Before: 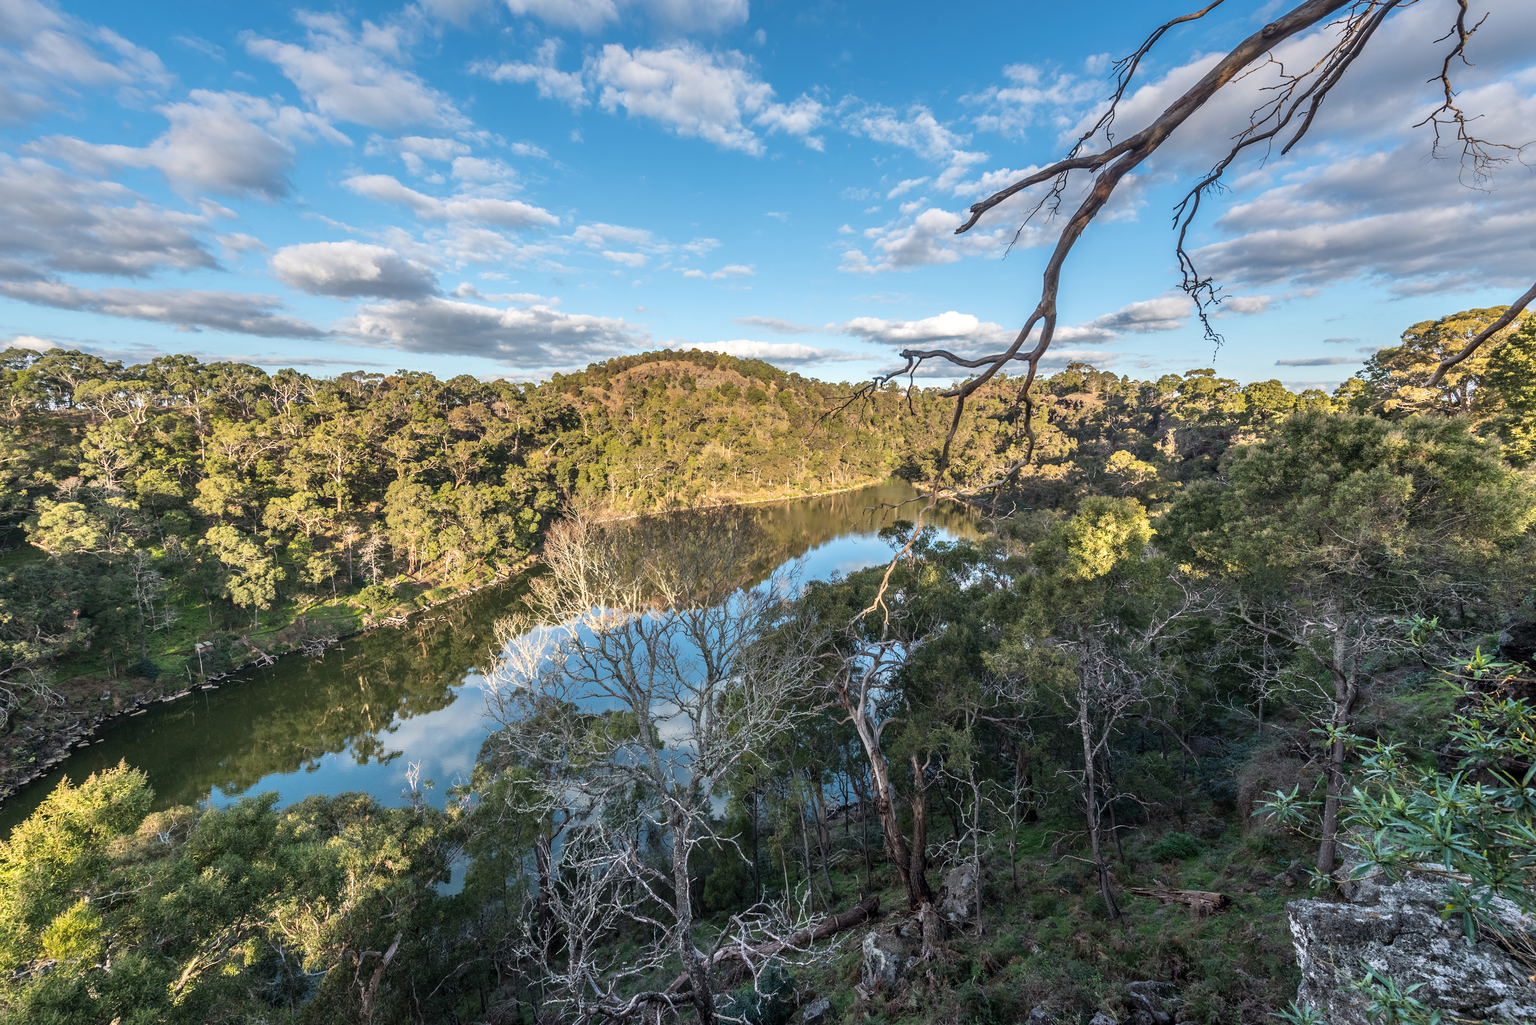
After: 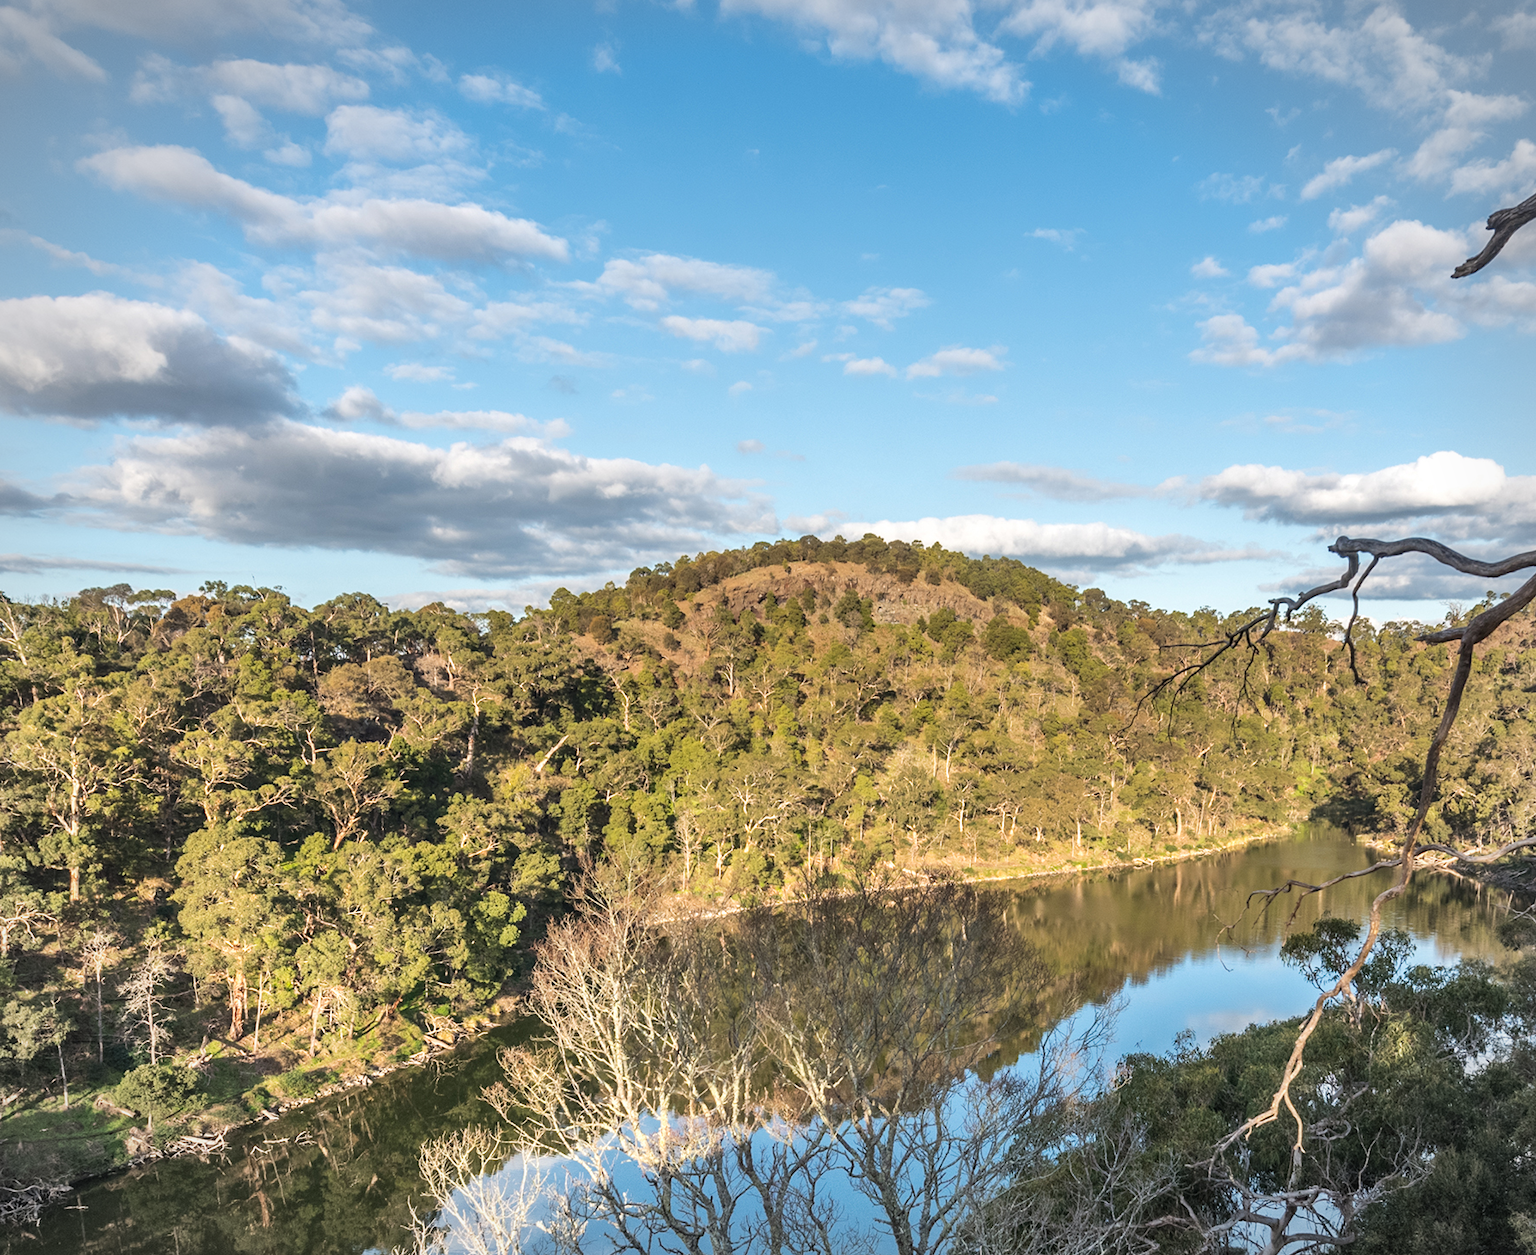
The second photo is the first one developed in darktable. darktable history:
vignetting: fall-off start 88.92%, fall-off radius 42.92%, brightness -0.268, width/height ratio 1.16
crop: left 19.944%, top 10.746%, right 35.381%, bottom 34.498%
